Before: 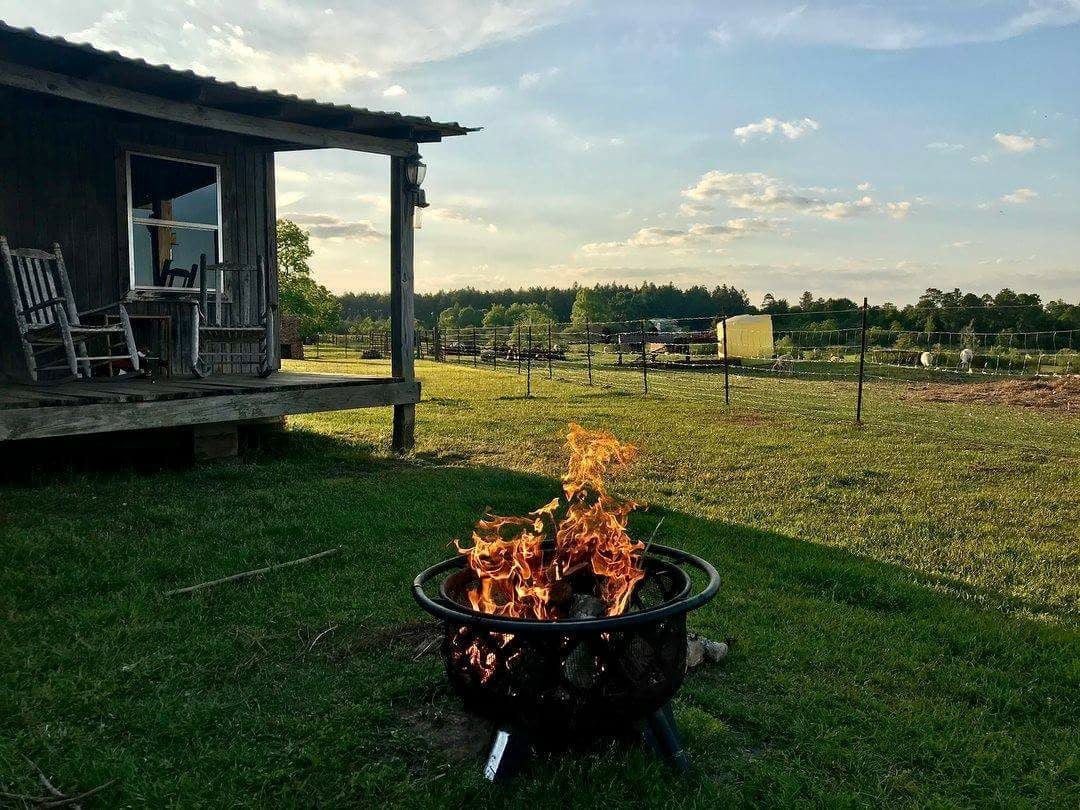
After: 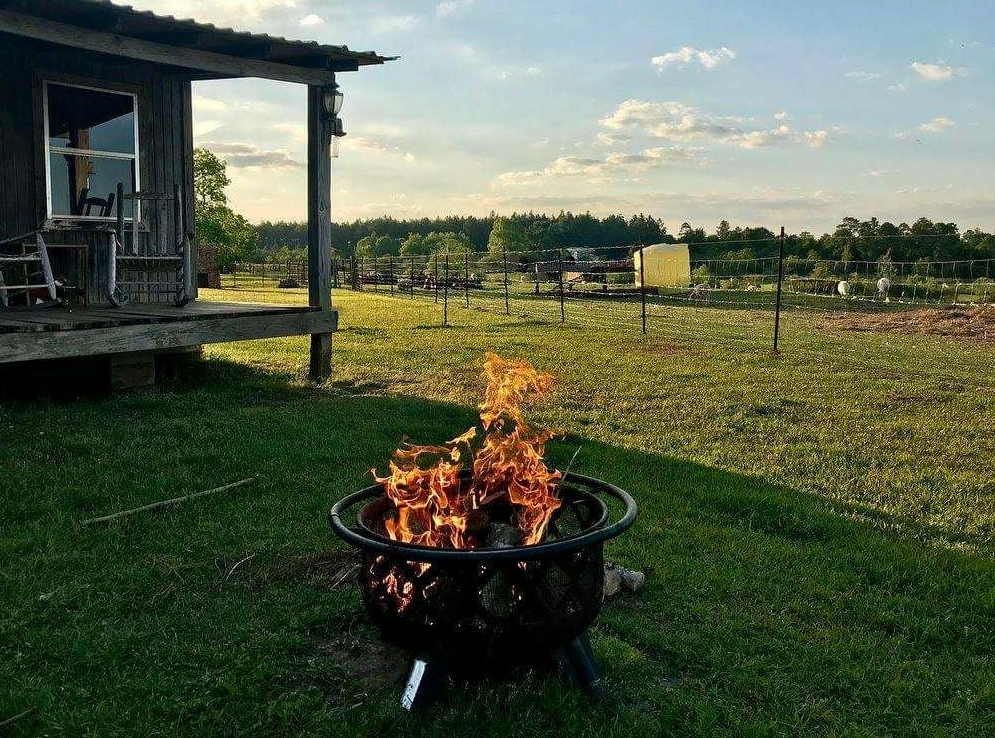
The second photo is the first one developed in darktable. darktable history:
crop and rotate: left 7.798%, top 8.783%
